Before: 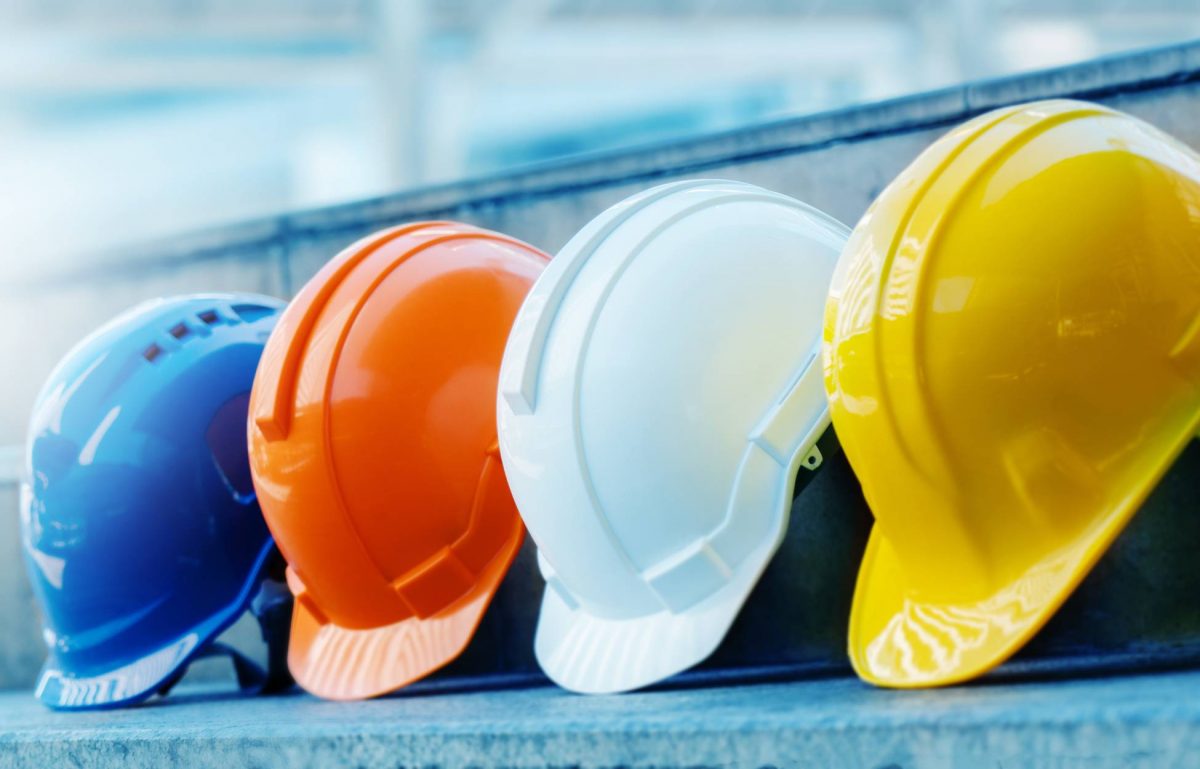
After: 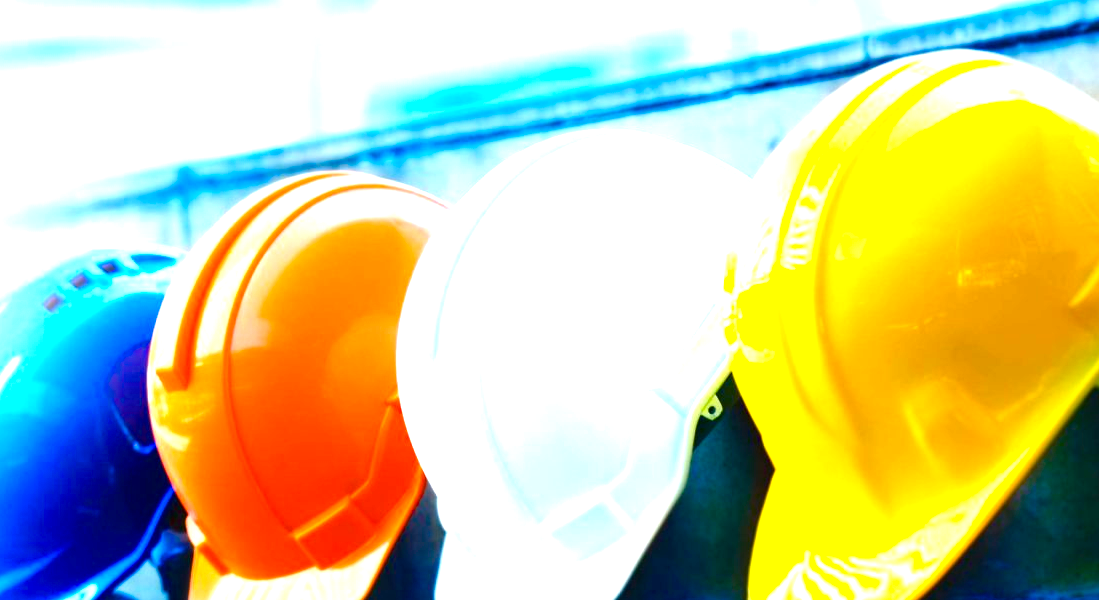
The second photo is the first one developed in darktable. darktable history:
crop: left 8.336%, top 6.551%, bottom 15.374%
color balance rgb: highlights gain › chroma 1.058%, highlights gain › hue 60.05°, linear chroma grading › global chroma 14.462%, perceptual saturation grading › global saturation 20%, perceptual saturation grading › highlights -25.234%, perceptual saturation grading › shadows 49.912%, perceptual brilliance grading › global brilliance 2.972%, perceptual brilliance grading › highlights -2.907%, perceptual brilliance grading › shadows 3.813%, global vibrance 30.433%, contrast 9.473%
exposure: black level correction -0.002, exposure 1.115 EV, compensate exposure bias true, compensate highlight preservation false
